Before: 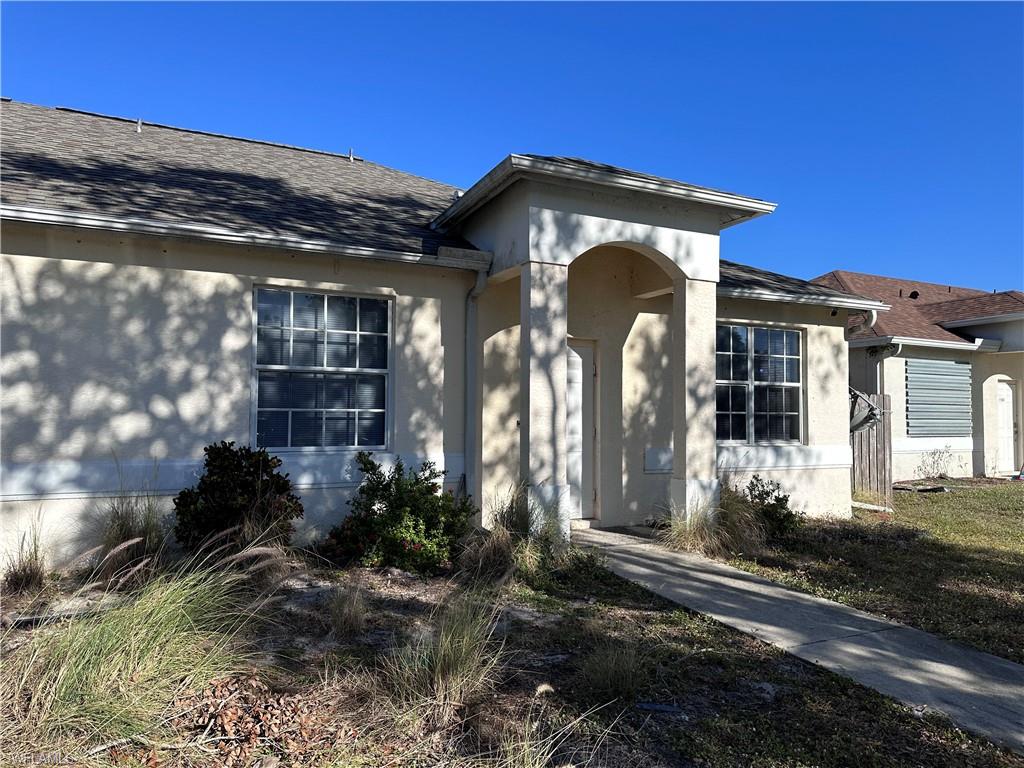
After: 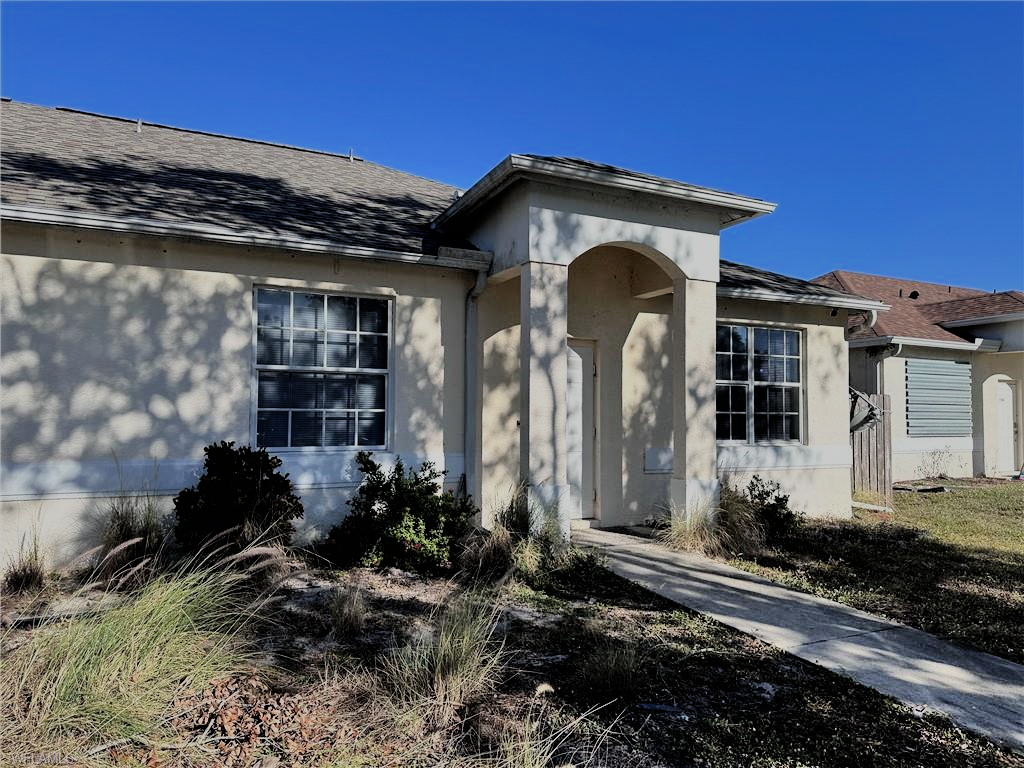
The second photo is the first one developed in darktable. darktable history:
filmic rgb: black relative exposure -6.15 EV, white relative exposure 6.96 EV, hardness 2.23, color science v6 (2022)
shadows and highlights: shadows 60, soften with gaussian
